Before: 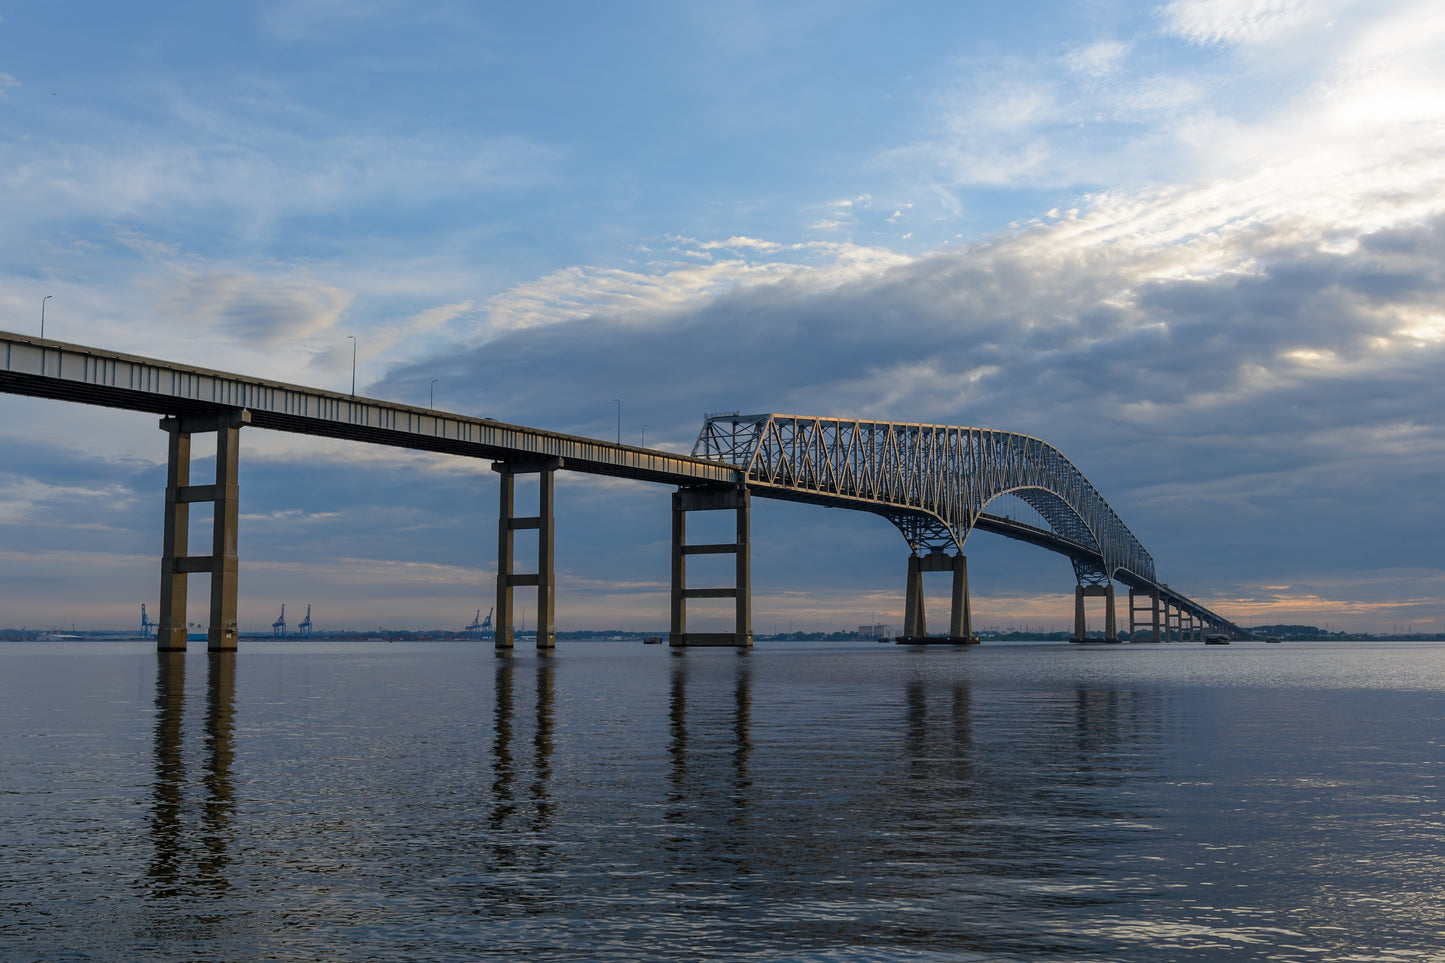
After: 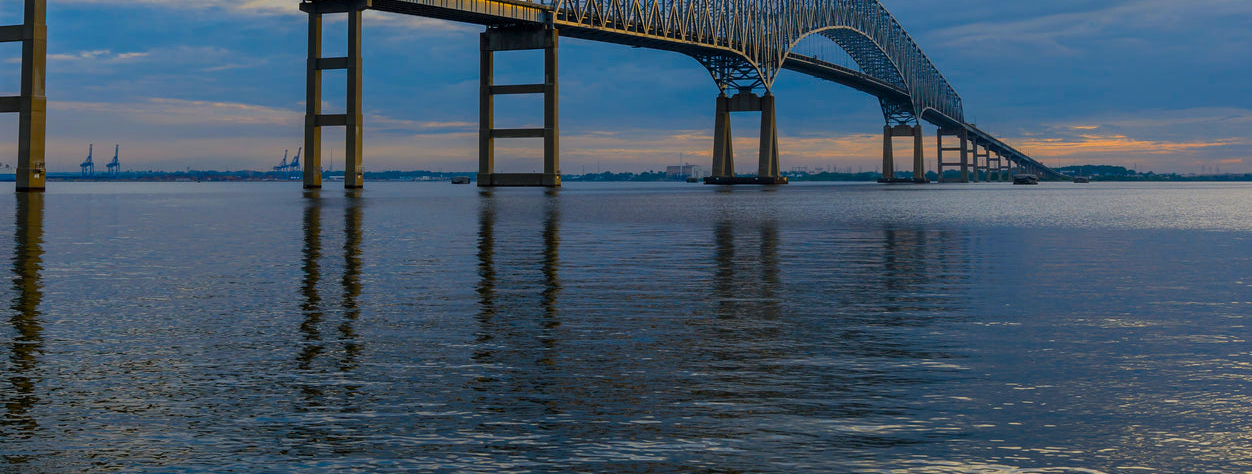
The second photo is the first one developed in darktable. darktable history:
crop and rotate: left 13.299%, top 47.821%, bottom 2.872%
color balance rgb: shadows lift › chroma 0.848%, shadows lift › hue 114.87°, linear chroma grading › global chroma 25.2%, perceptual saturation grading › global saturation 29.628%, global vibrance 5.725%
